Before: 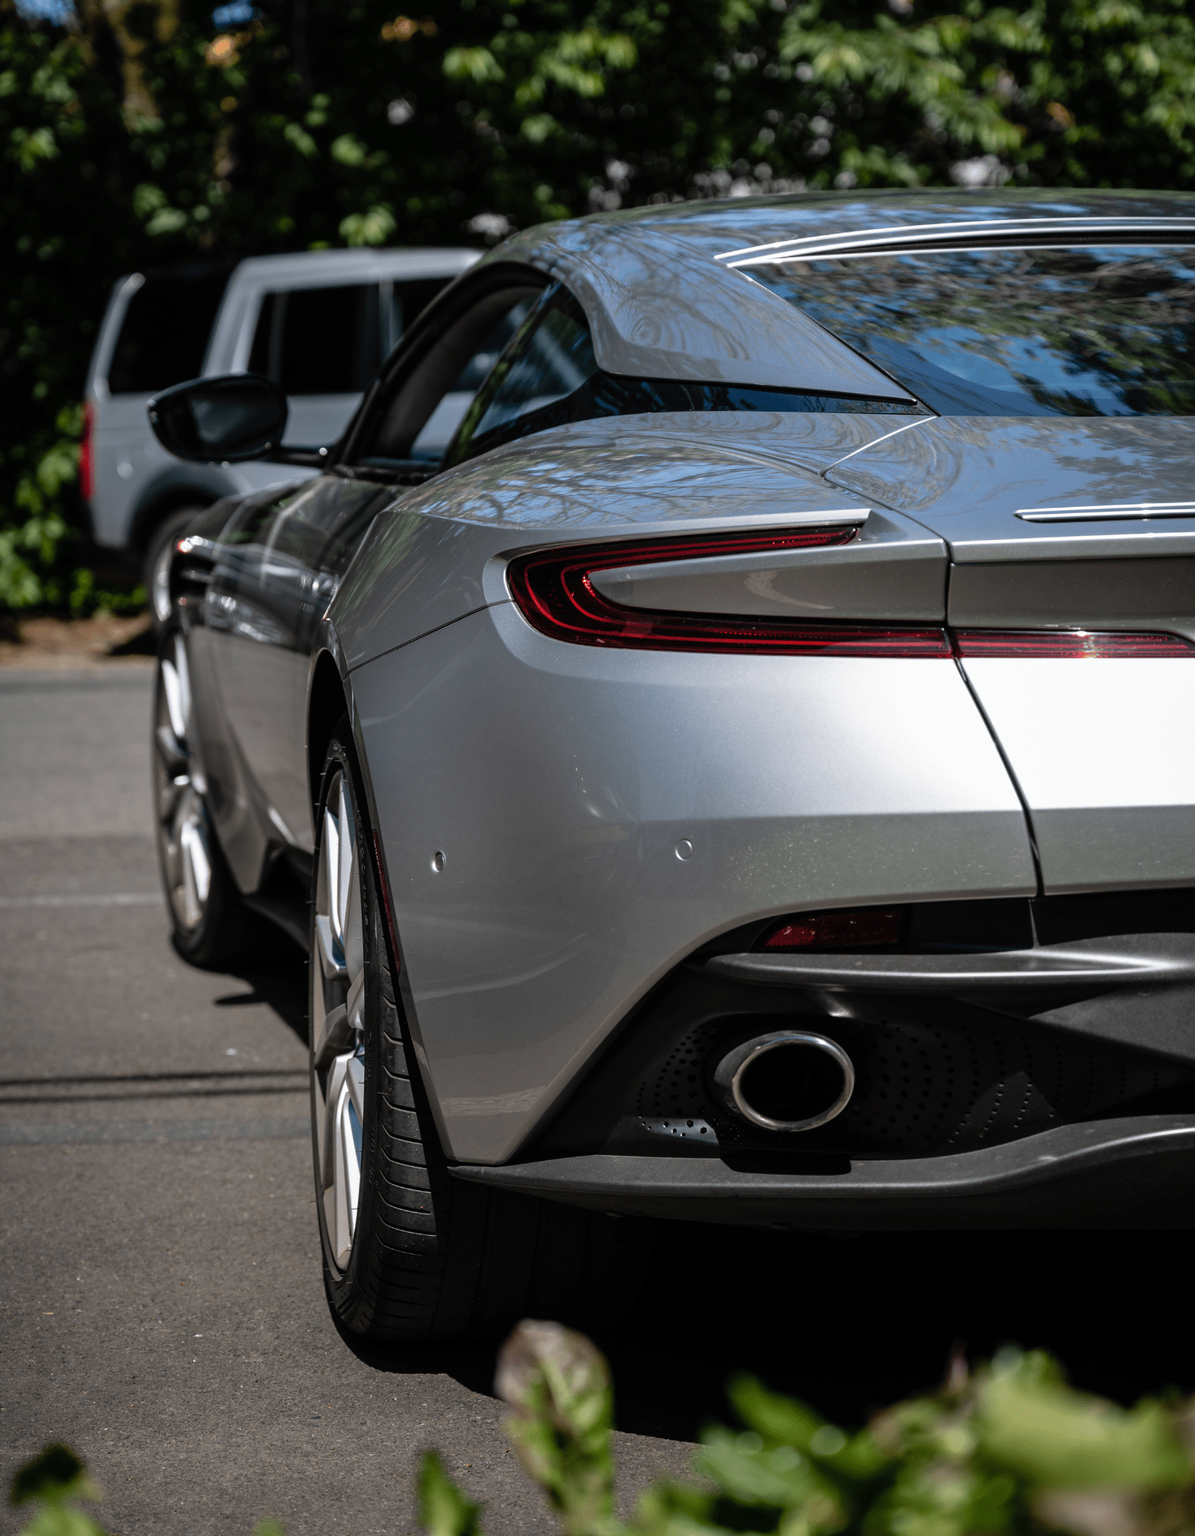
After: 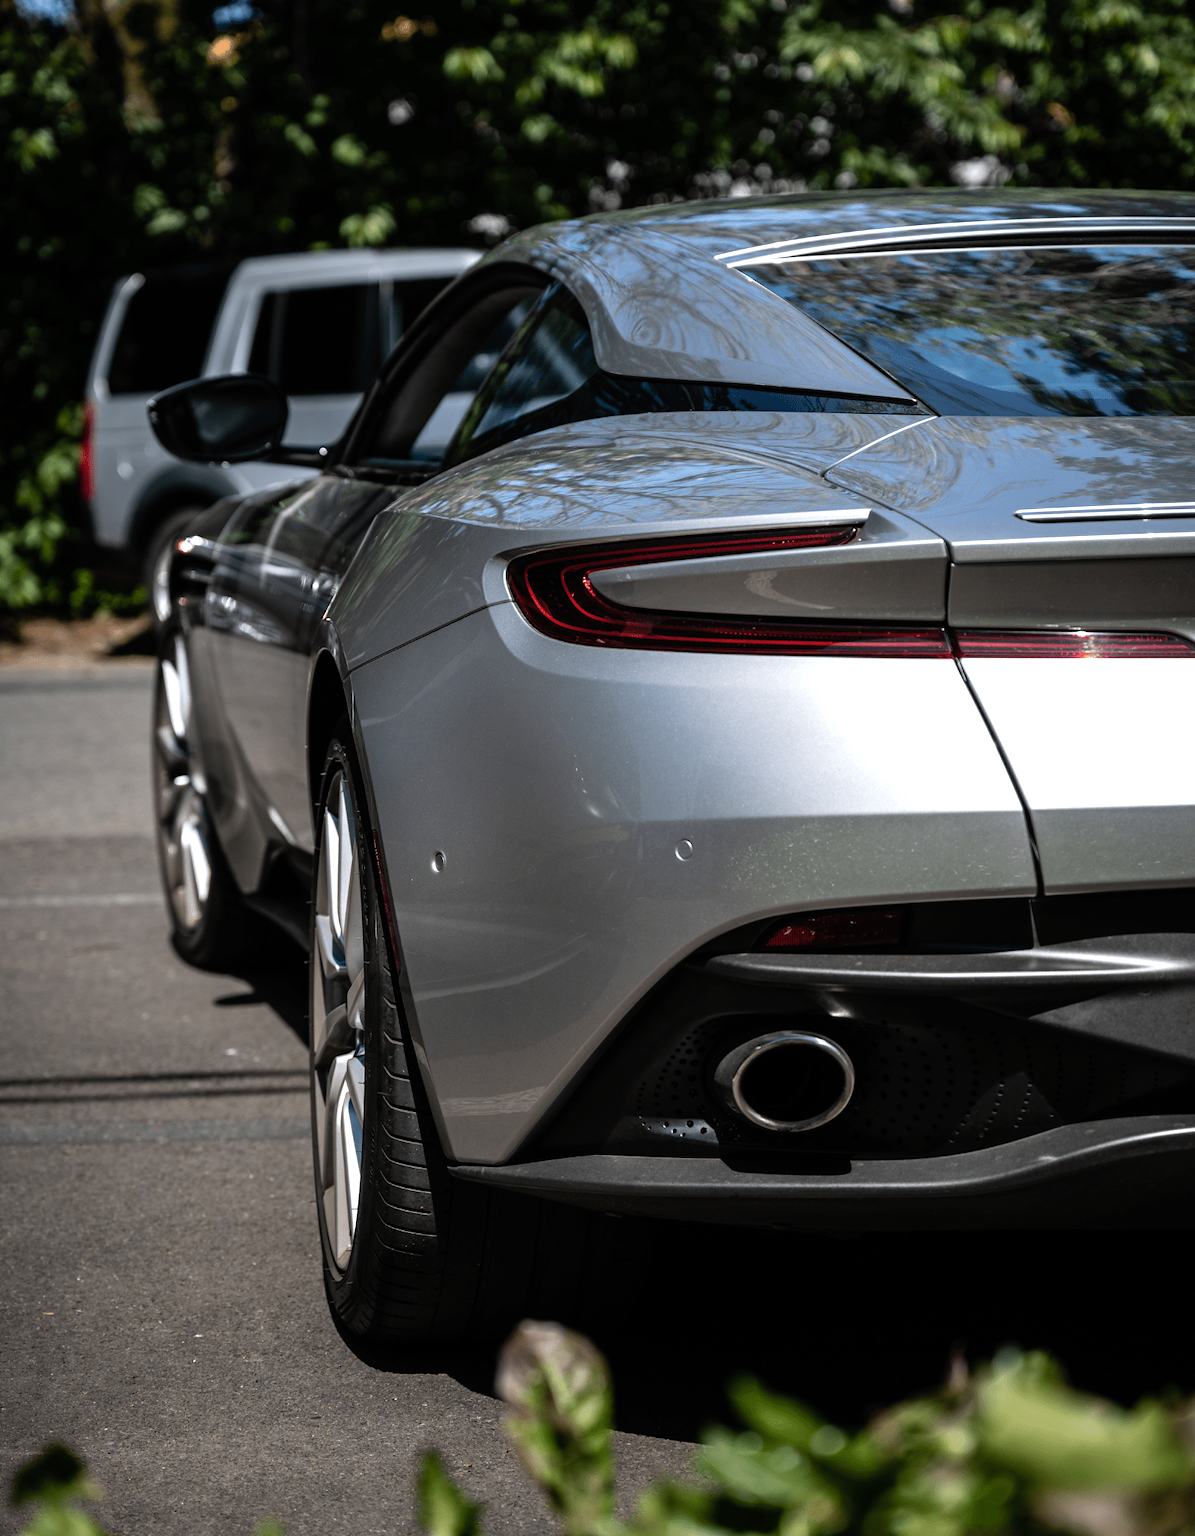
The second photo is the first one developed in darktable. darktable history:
tone equalizer: -8 EV -0.425 EV, -7 EV -0.374 EV, -6 EV -0.301 EV, -5 EV -0.197 EV, -3 EV 0.226 EV, -2 EV 0.336 EV, -1 EV 0.395 EV, +0 EV 0.405 EV, edges refinement/feathering 500, mask exposure compensation -1.57 EV, preserve details no
